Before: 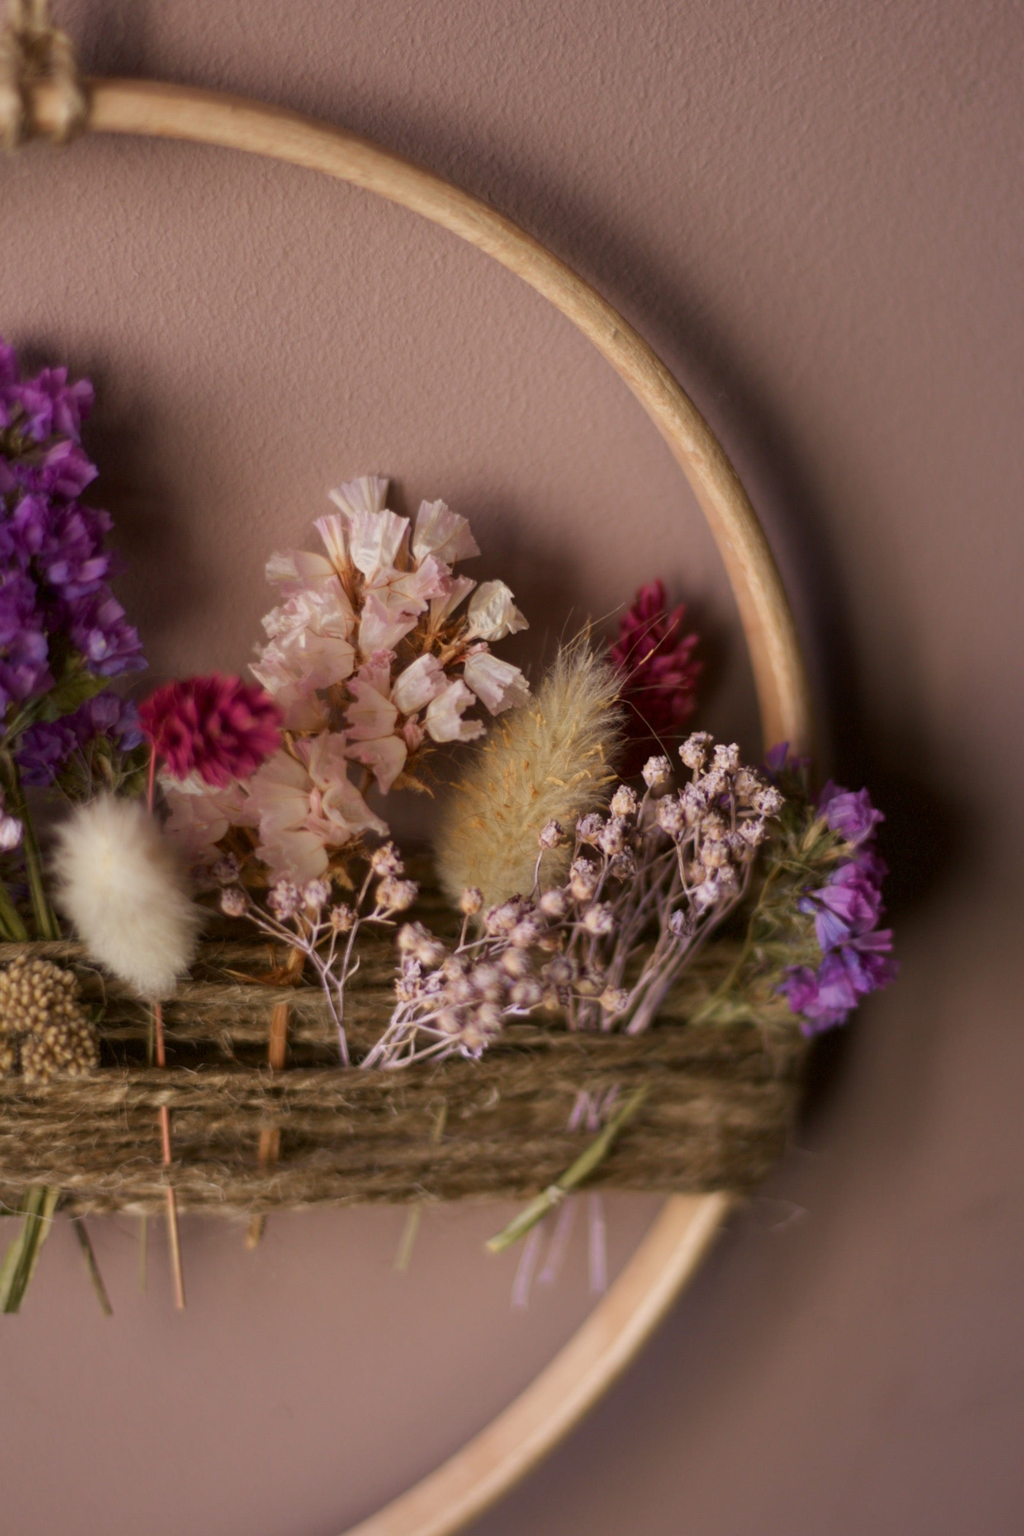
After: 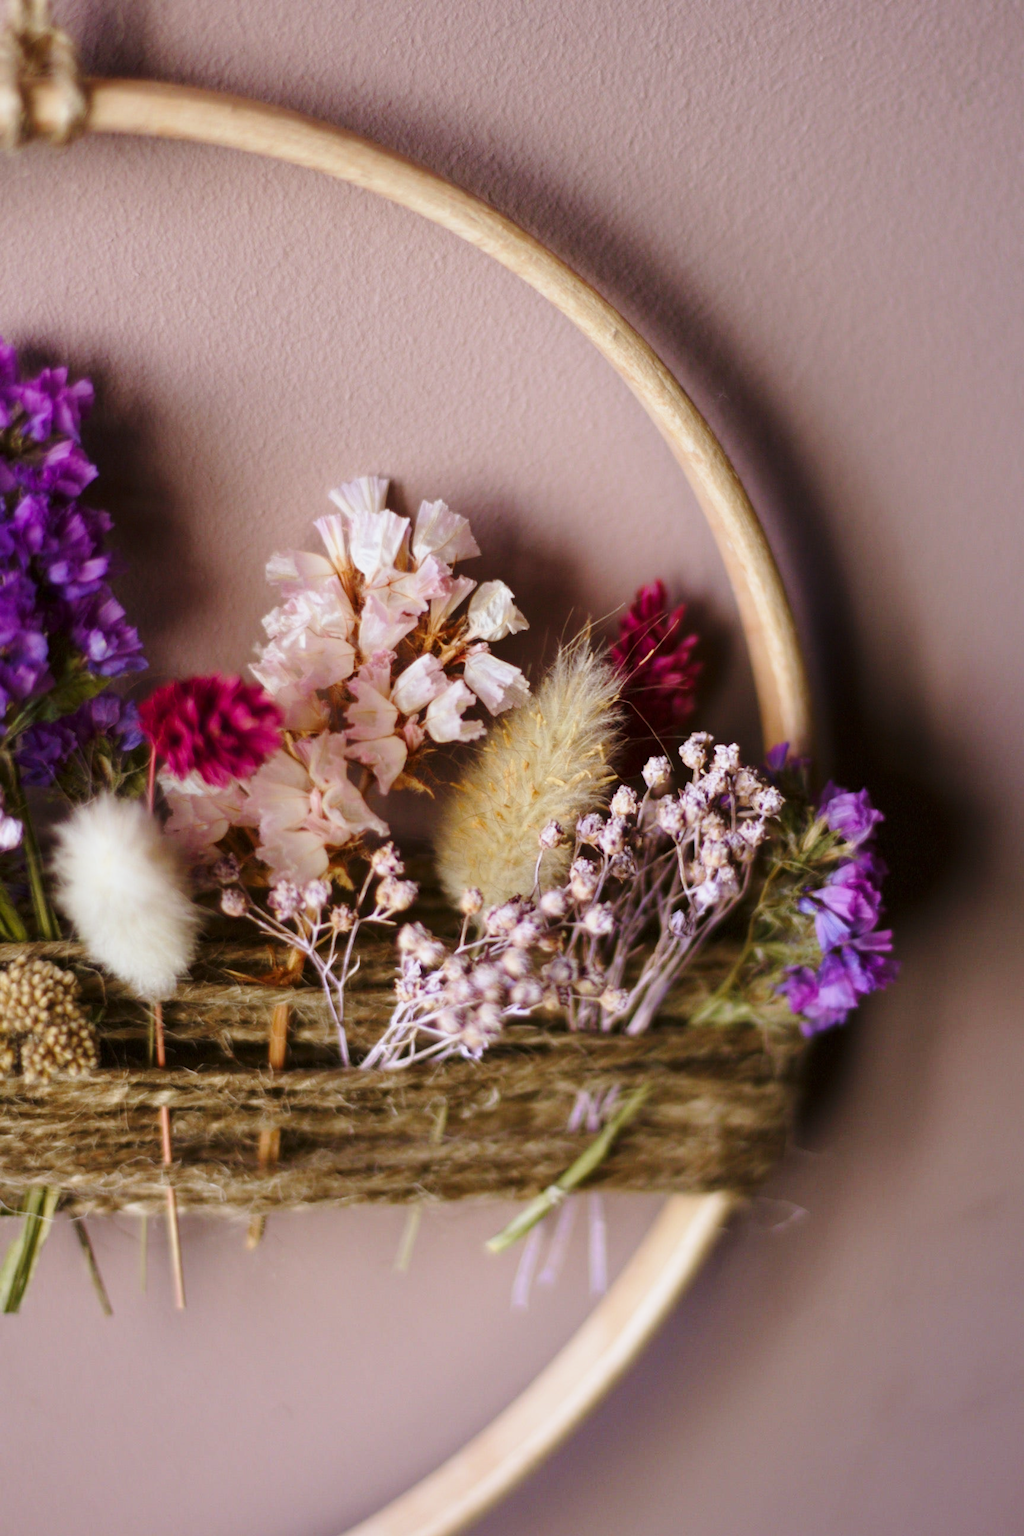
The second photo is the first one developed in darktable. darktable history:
base curve: curves: ch0 [(0, 0) (0.028, 0.03) (0.121, 0.232) (0.46, 0.748) (0.859, 0.968) (1, 1)], preserve colors none
white balance: red 0.924, blue 1.095
